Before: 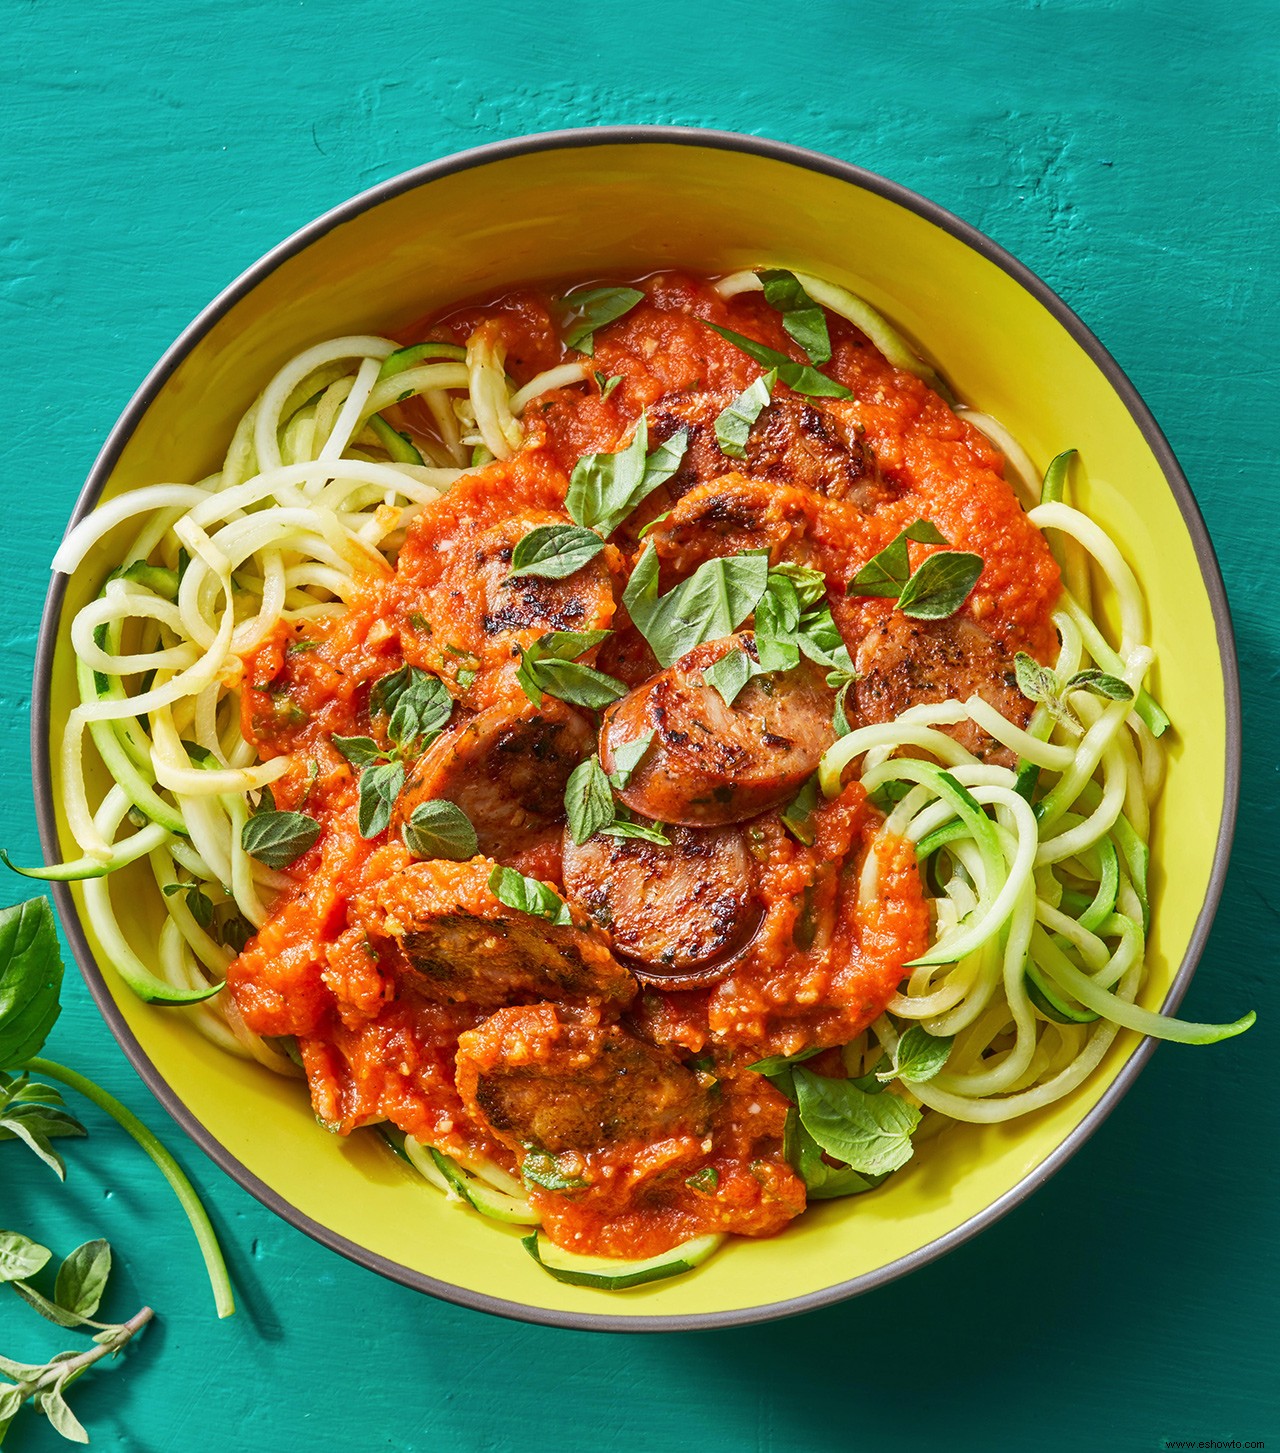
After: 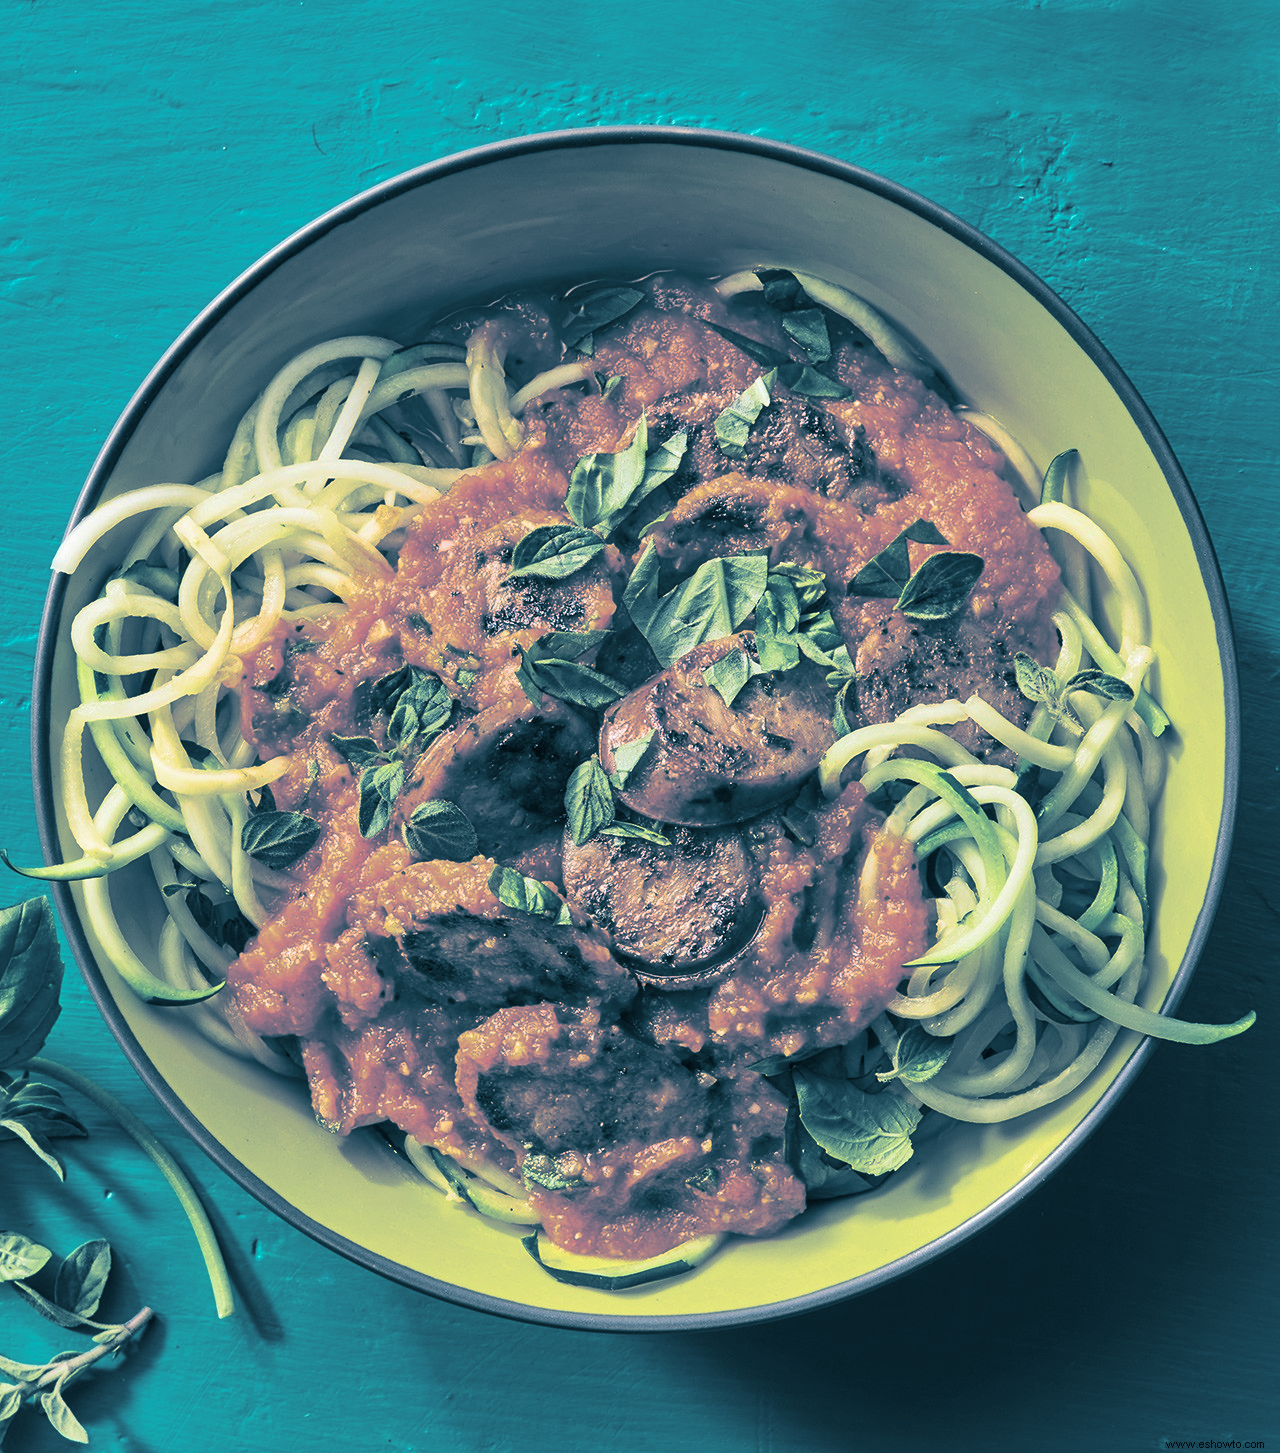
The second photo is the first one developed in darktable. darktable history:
velvia: on, module defaults
split-toning: shadows › hue 212.4°, balance -70
